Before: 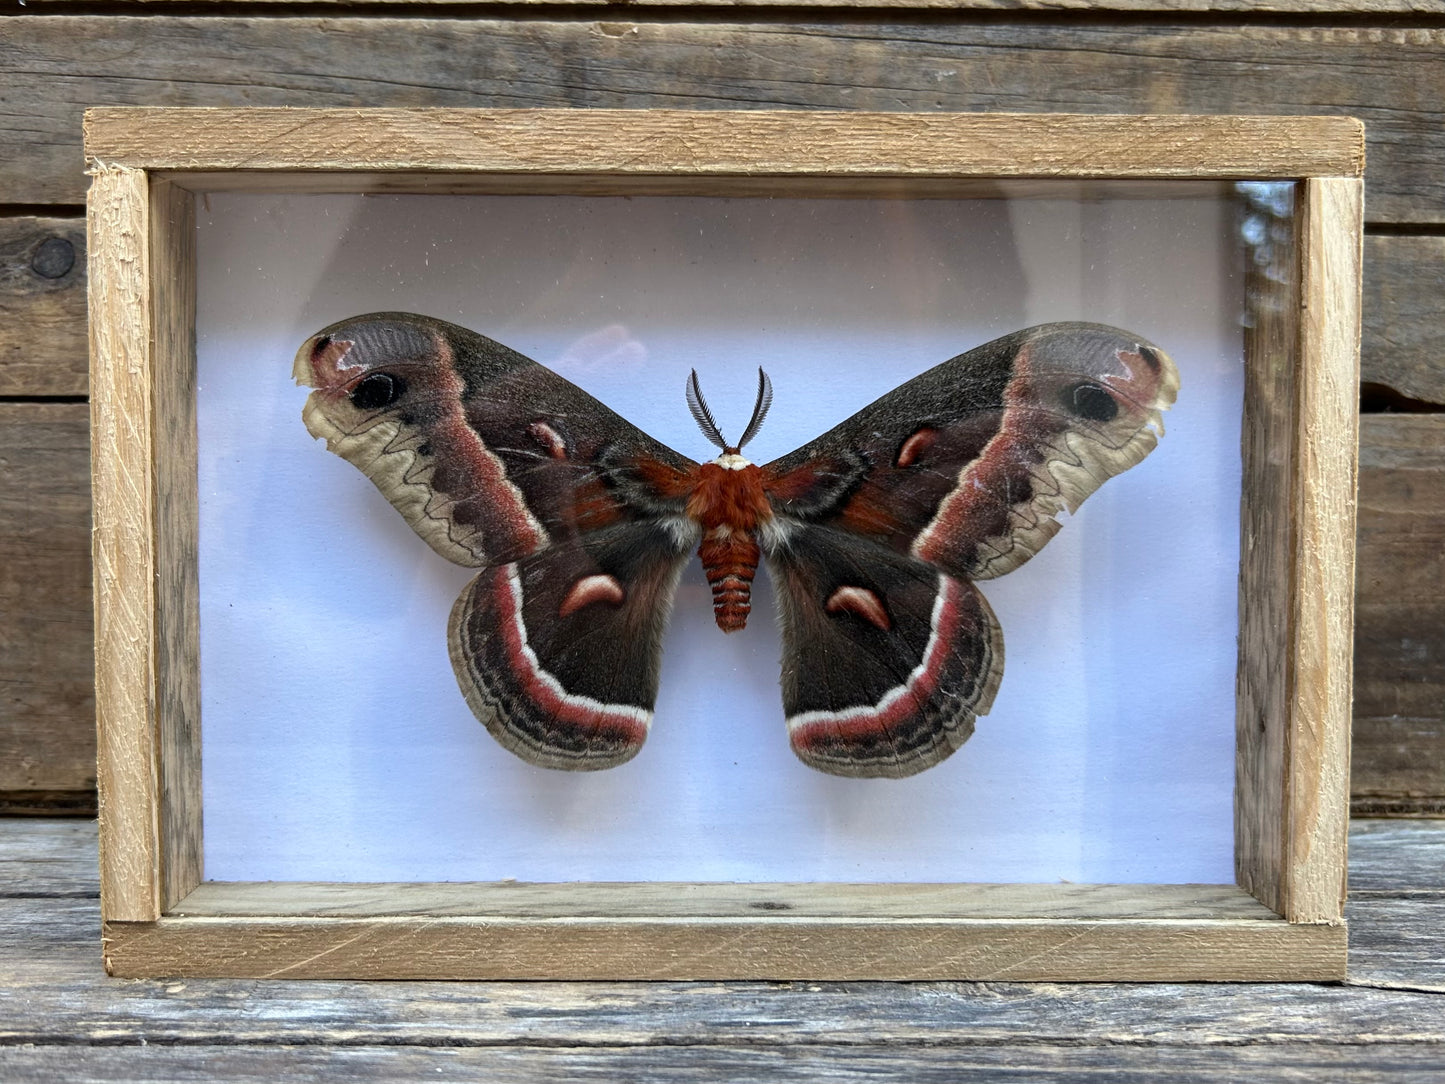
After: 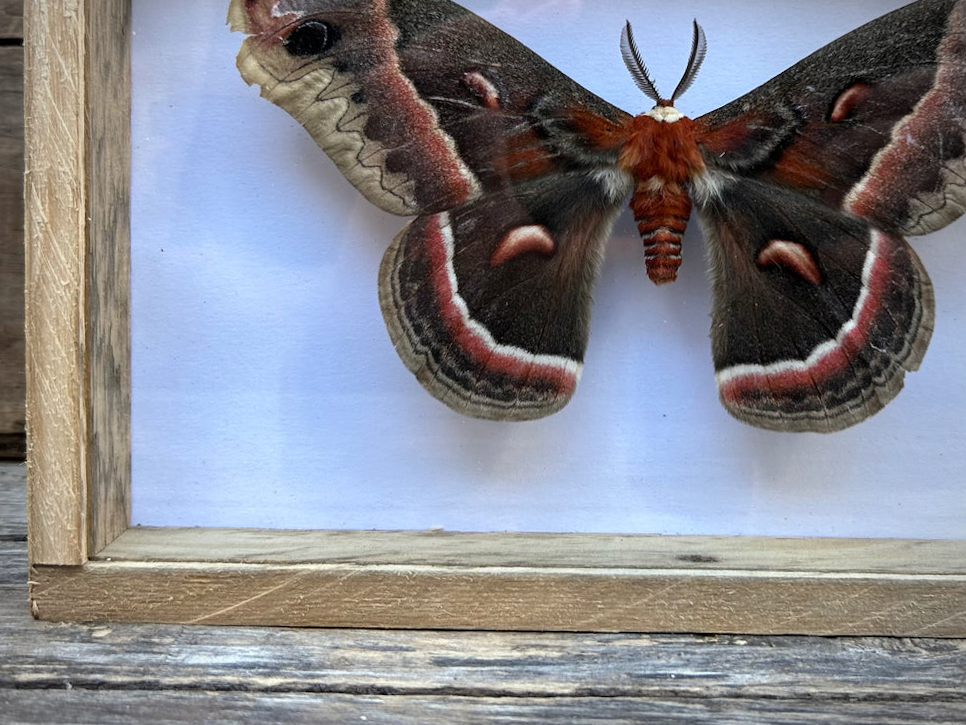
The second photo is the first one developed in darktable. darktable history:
crop and rotate: angle -0.82°, left 3.85%, top 31.828%, right 27.992%
vignetting: on, module defaults
